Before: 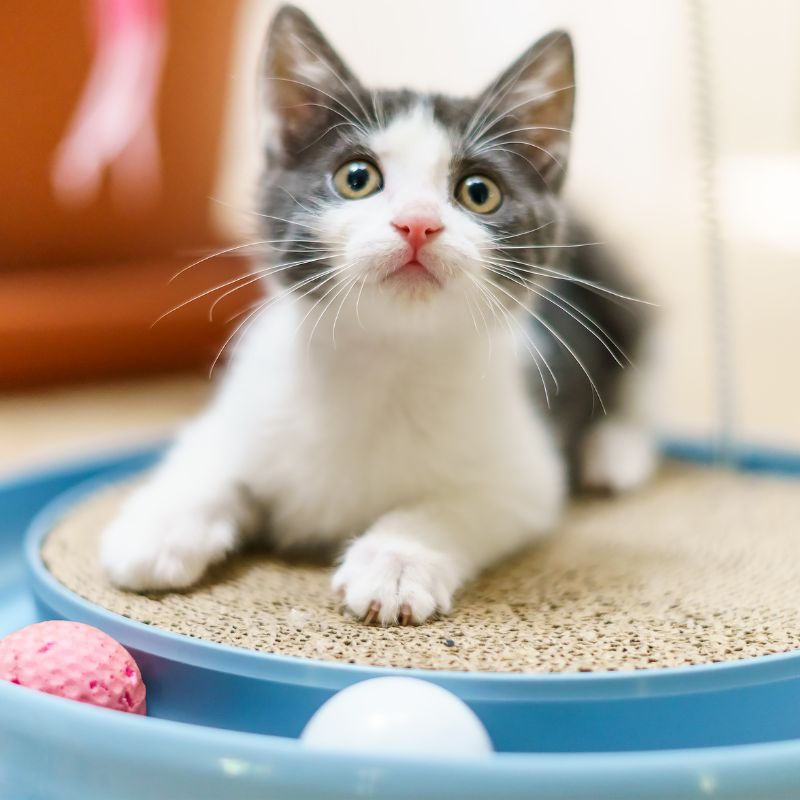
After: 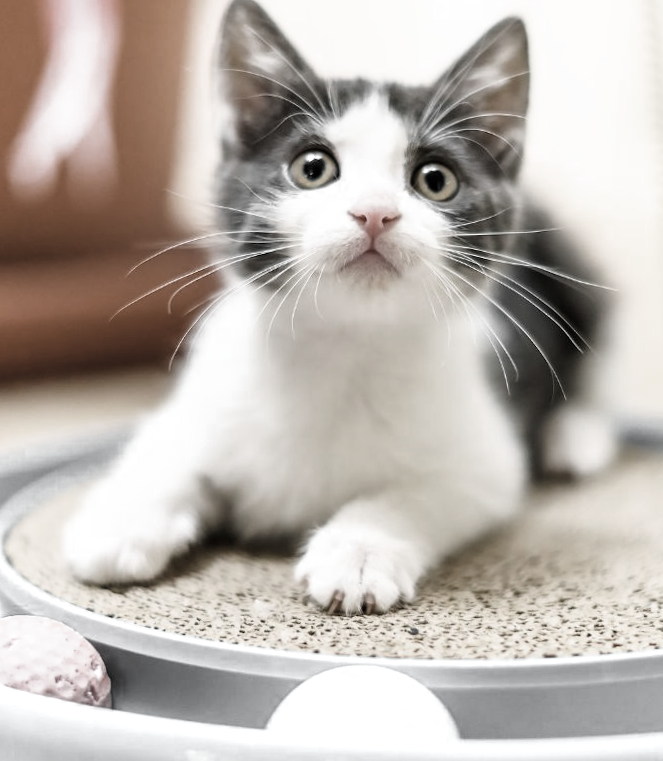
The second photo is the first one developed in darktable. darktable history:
crop and rotate: angle 1°, left 4.281%, top 0.642%, right 11.383%, bottom 2.486%
color zones: curves: ch0 [(0, 0.613) (0.01, 0.613) (0.245, 0.448) (0.498, 0.529) (0.642, 0.665) (0.879, 0.777) (0.99, 0.613)]; ch1 [(0, 0.035) (0.121, 0.189) (0.259, 0.197) (0.415, 0.061) (0.589, 0.022) (0.732, 0.022) (0.857, 0.026) (0.991, 0.053)]
filmic rgb: white relative exposure 2.45 EV, hardness 6.33
